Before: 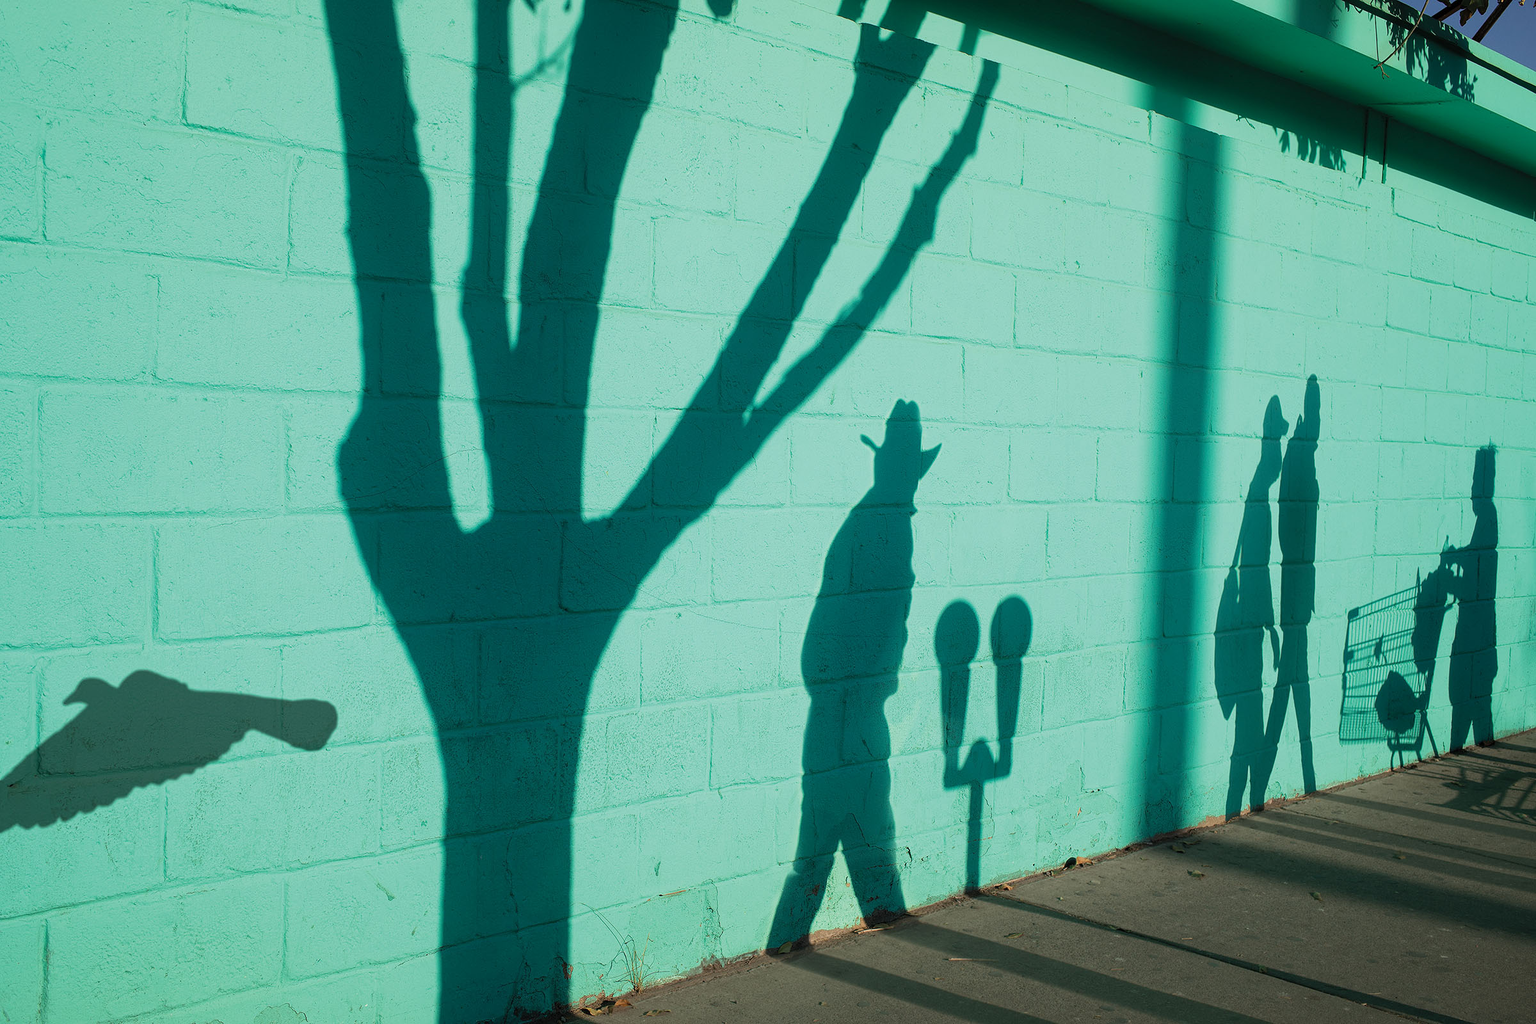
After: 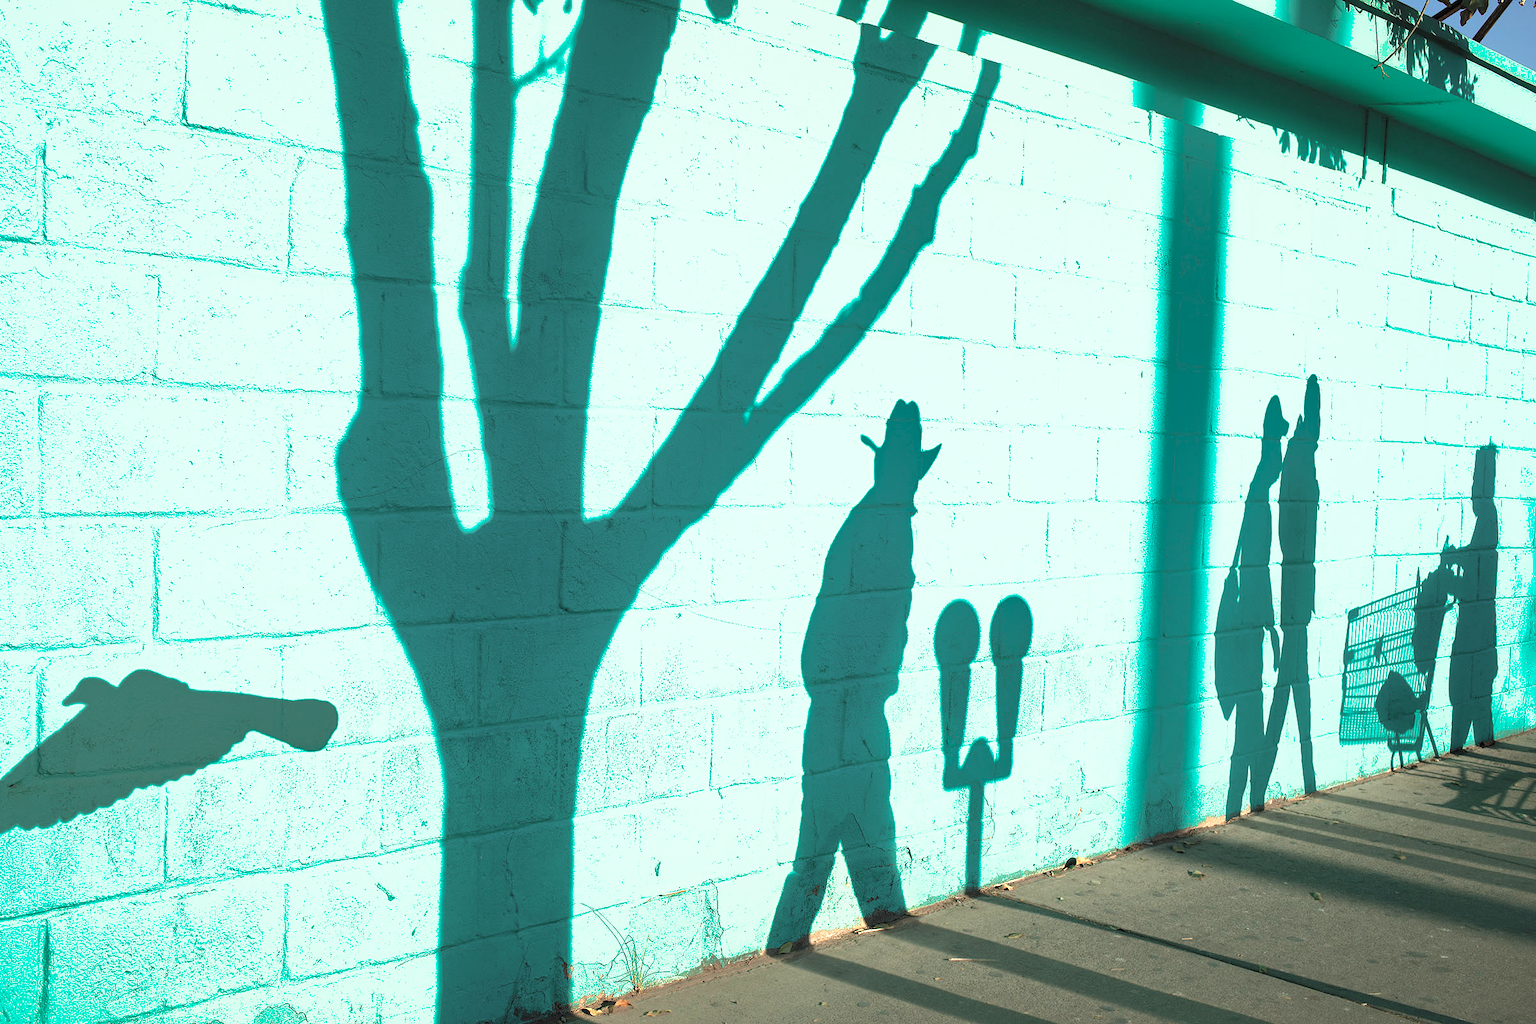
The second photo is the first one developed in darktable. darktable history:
shadows and highlights: shadows 39.29, highlights -59.96
color zones: curves: ch0 [(0.018, 0.548) (0.224, 0.64) (0.425, 0.447) (0.675, 0.575) (0.732, 0.579)]; ch1 [(0.066, 0.487) (0.25, 0.5) (0.404, 0.43) (0.75, 0.421) (0.956, 0.421)]; ch2 [(0.044, 0.561) (0.215, 0.465) (0.399, 0.544) (0.465, 0.548) (0.614, 0.447) (0.724, 0.43) (0.882, 0.623) (0.956, 0.632)]
exposure: black level correction 0, exposure 1.182 EV, compensate highlight preservation false
